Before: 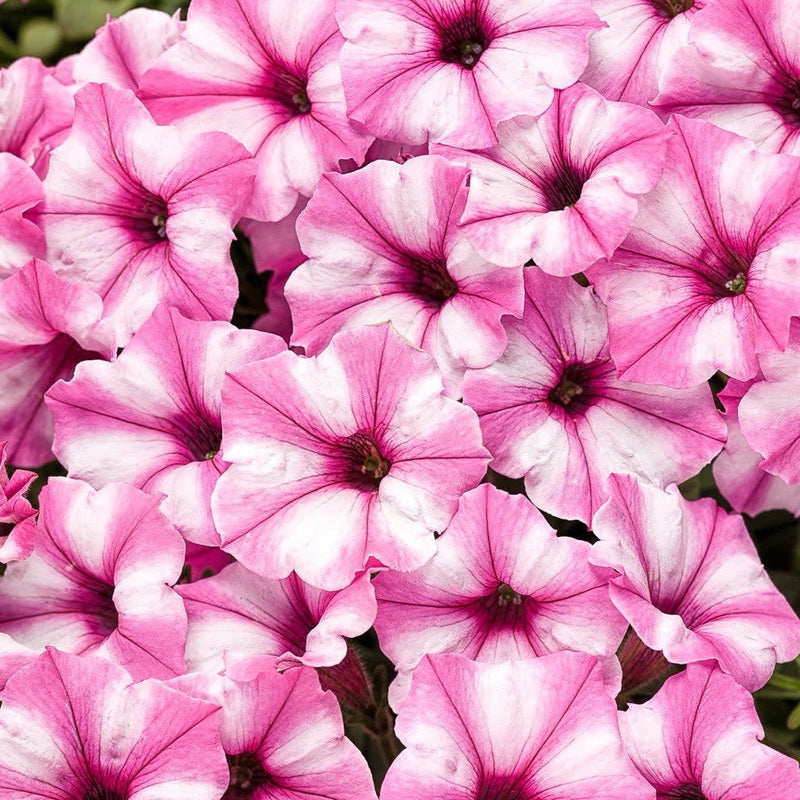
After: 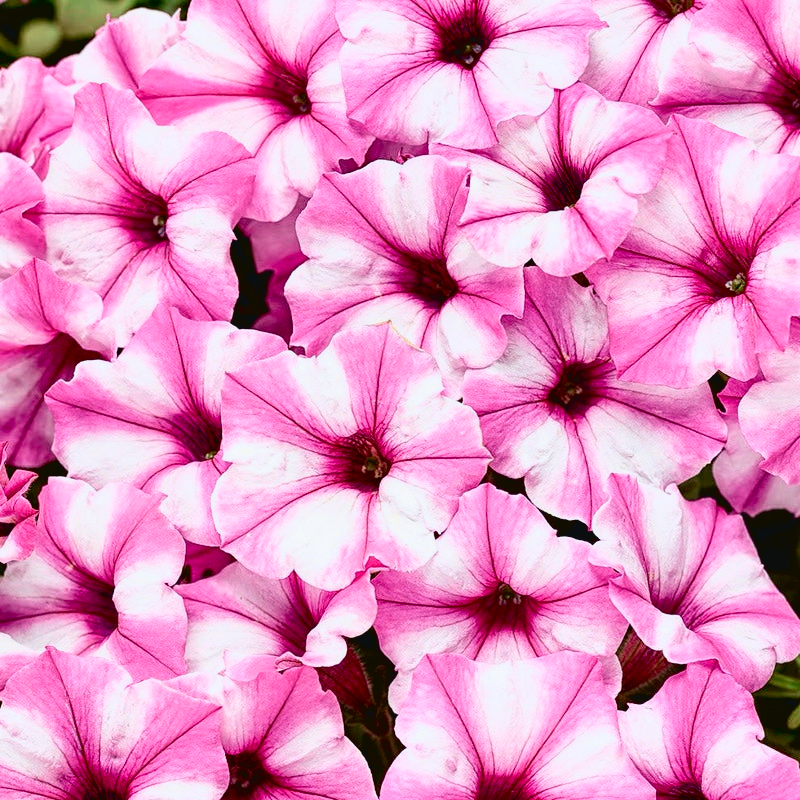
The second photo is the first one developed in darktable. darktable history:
exposure: black level correction 0.016, exposure -0.009 EV, compensate highlight preservation false
tone curve: curves: ch0 [(0, 0.039) (0.104, 0.103) (0.273, 0.267) (0.448, 0.487) (0.704, 0.761) (0.886, 0.922) (0.994, 0.971)]; ch1 [(0, 0) (0.335, 0.298) (0.446, 0.413) (0.485, 0.487) (0.515, 0.503) (0.566, 0.563) (0.641, 0.655) (1, 1)]; ch2 [(0, 0) (0.314, 0.301) (0.421, 0.411) (0.502, 0.494) (0.528, 0.54) (0.557, 0.559) (0.612, 0.62) (0.722, 0.686) (1, 1)], color space Lab, independent channels, preserve colors none
